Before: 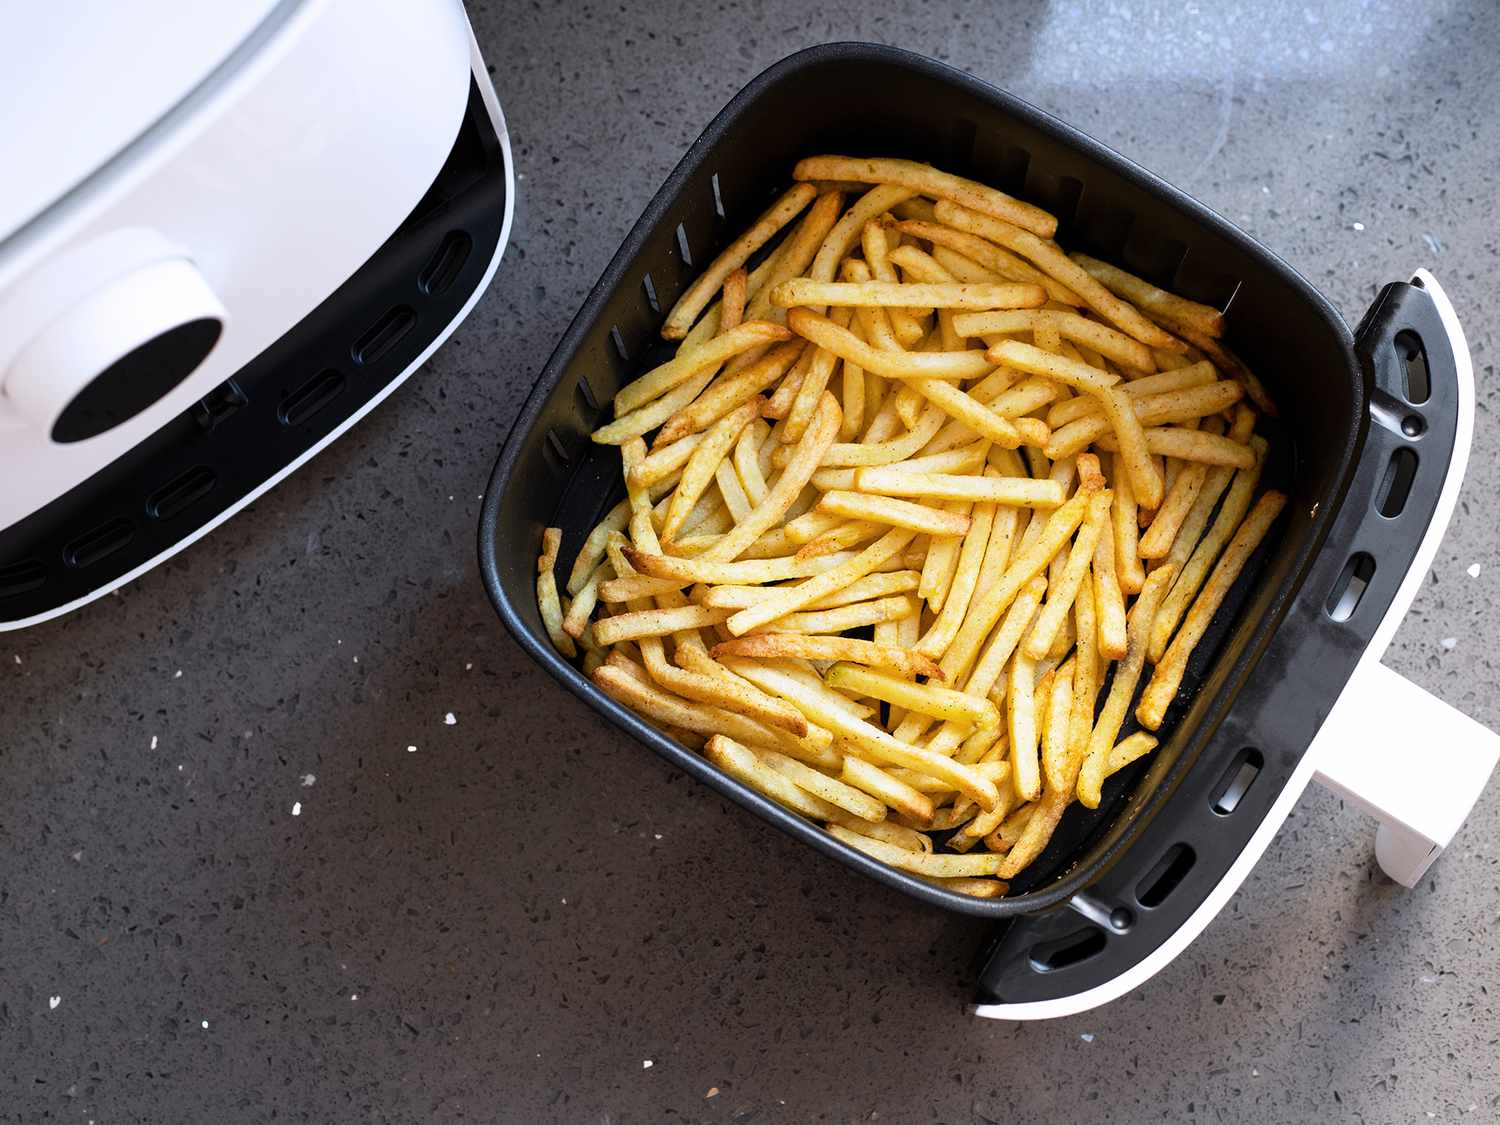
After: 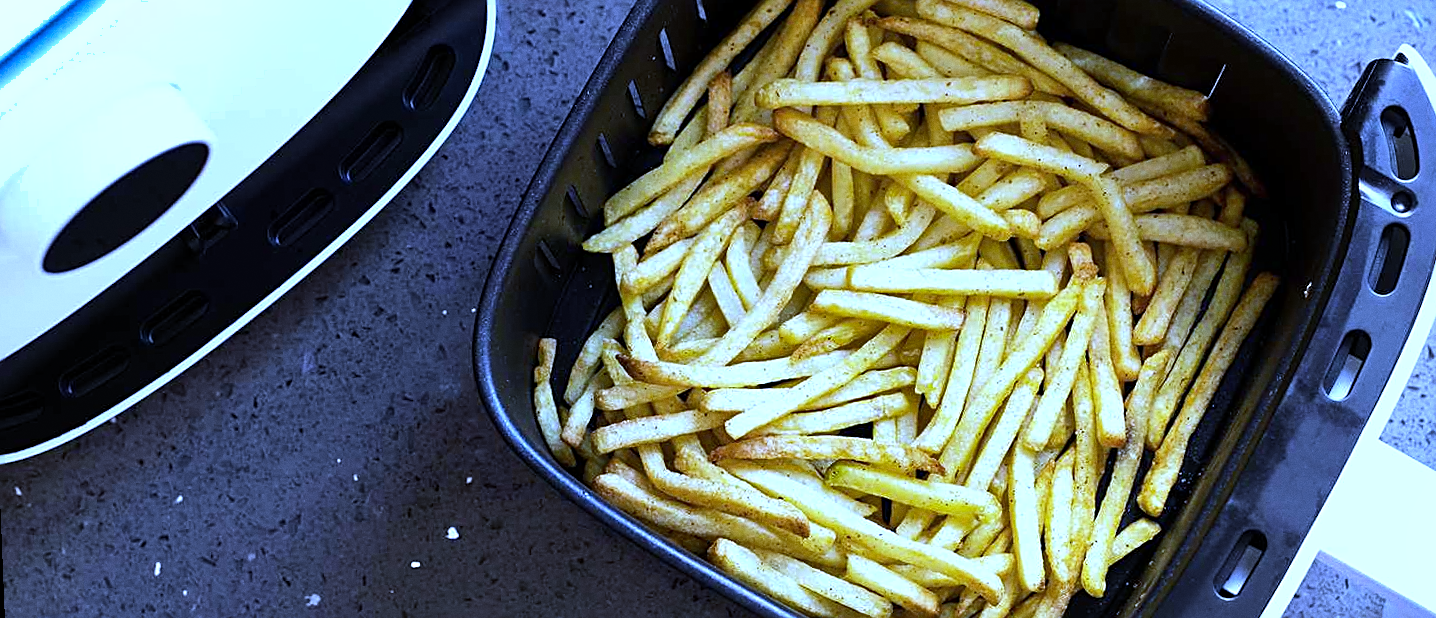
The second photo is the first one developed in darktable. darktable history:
crop: left 1.744%, top 19.225%, right 5.069%, bottom 28.357%
grain: coarseness 0.09 ISO, strength 16.61%
sharpen: on, module defaults
shadows and highlights: shadows 25, highlights -48, soften with gaussian
white balance: red 0.766, blue 1.537
tone equalizer: -8 EV -0.417 EV, -7 EV -0.389 EV, -6 EV -0.333 EV, -5 EV -0.222 EV, -3 EV 0.222 EV, -2 EV 0.333 EV, -1 EV 0.389 EV, +0 EV 0.417 EV, edges refinement/feathering 500, mask exposure compensation -1.57 EV, preserve details no
rotate and perspective: rotation -2.29°, automatic cropping off
